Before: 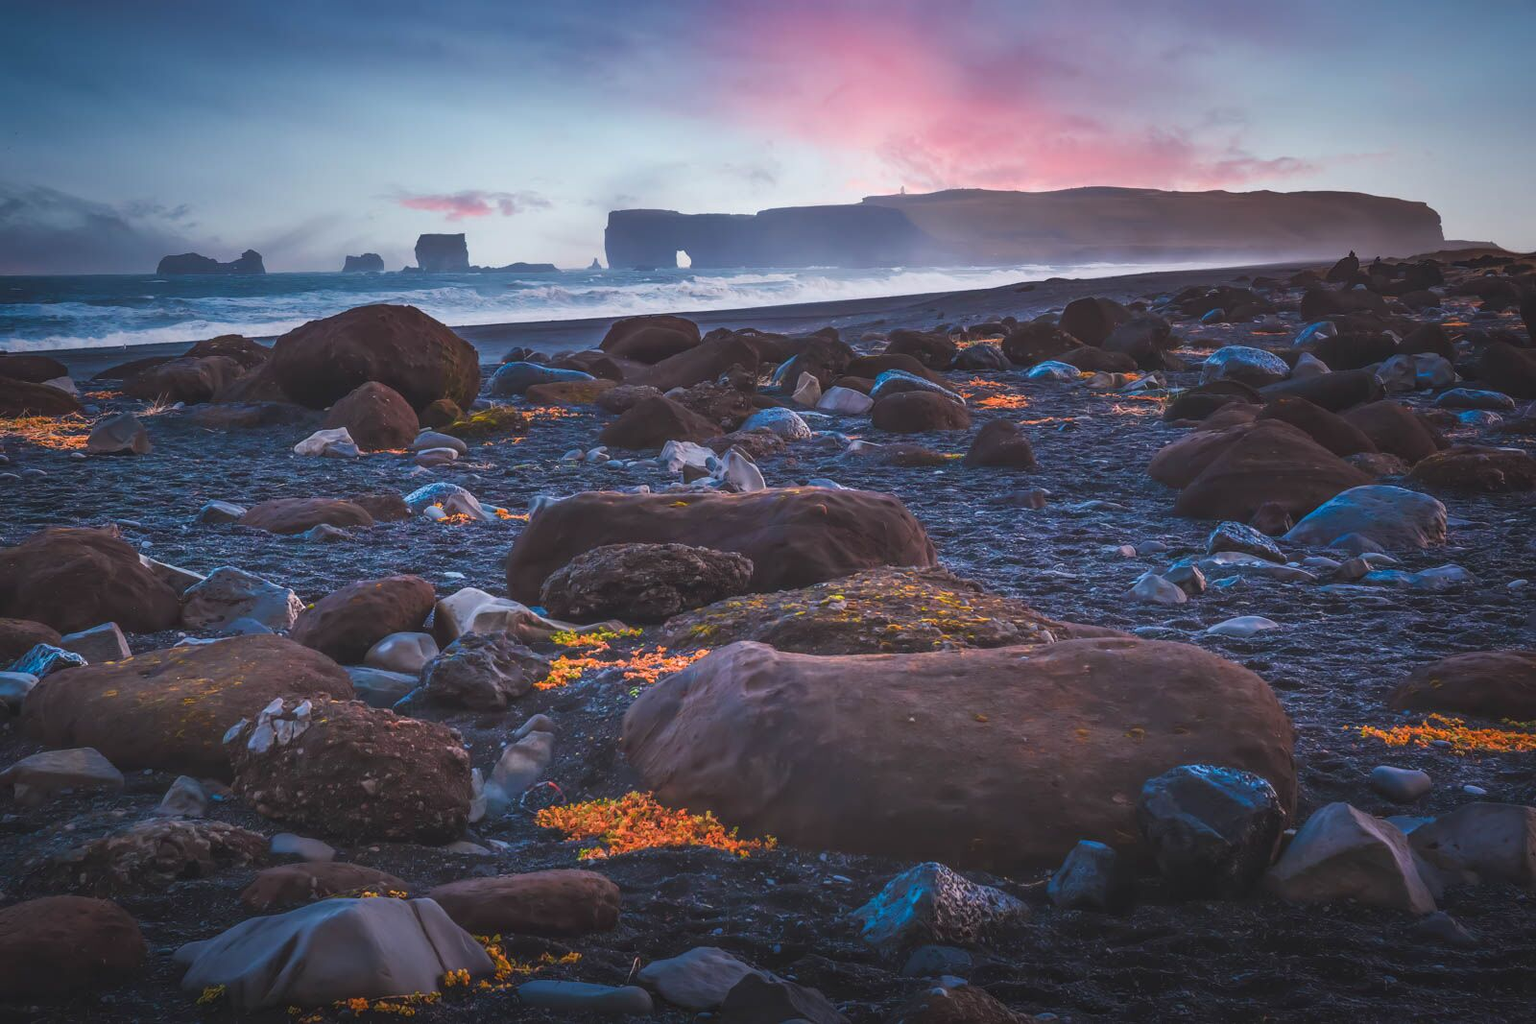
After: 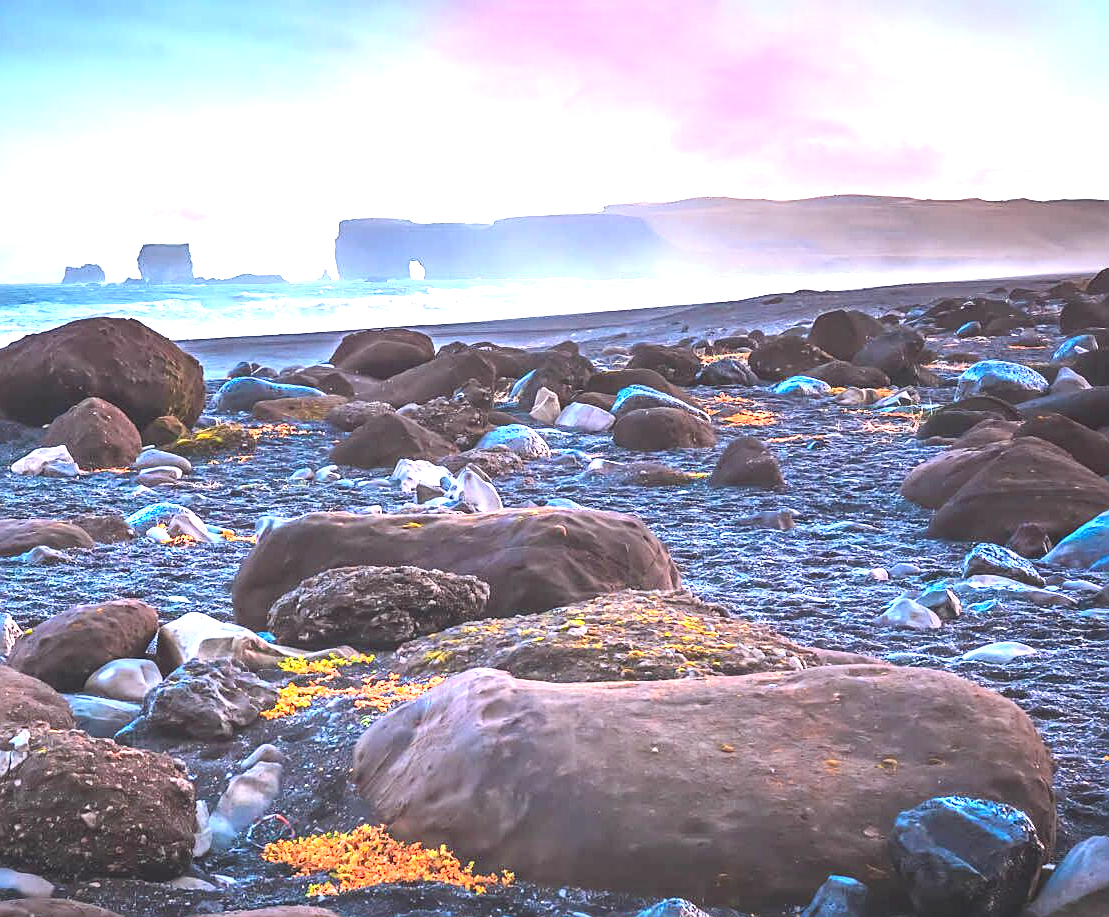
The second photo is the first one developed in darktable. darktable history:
rotate and perspective: crop left 0, crop top 0
crop: left 18.479%, right 12.2%, bottom 13.971%
sharpen: on, module defaults
exposure: black level correction 0.001, exposure 1.822 EV, compensate exposure bias true, compensate highlight preservation false
color zones: curves: ch0 [(0.068, 0.464) (0.25, 0.5) (0.48, 0.508) (0.75, 0.536) (0.886, 0.476) (0.967, 0.456)]; ch1 [(0.066, 0.456) (0.25, 0.5) (0.616, 0.508) (0.746, 0.56) (0.934, 0.444)]
contrast brightness saturation: contrast 0.22
